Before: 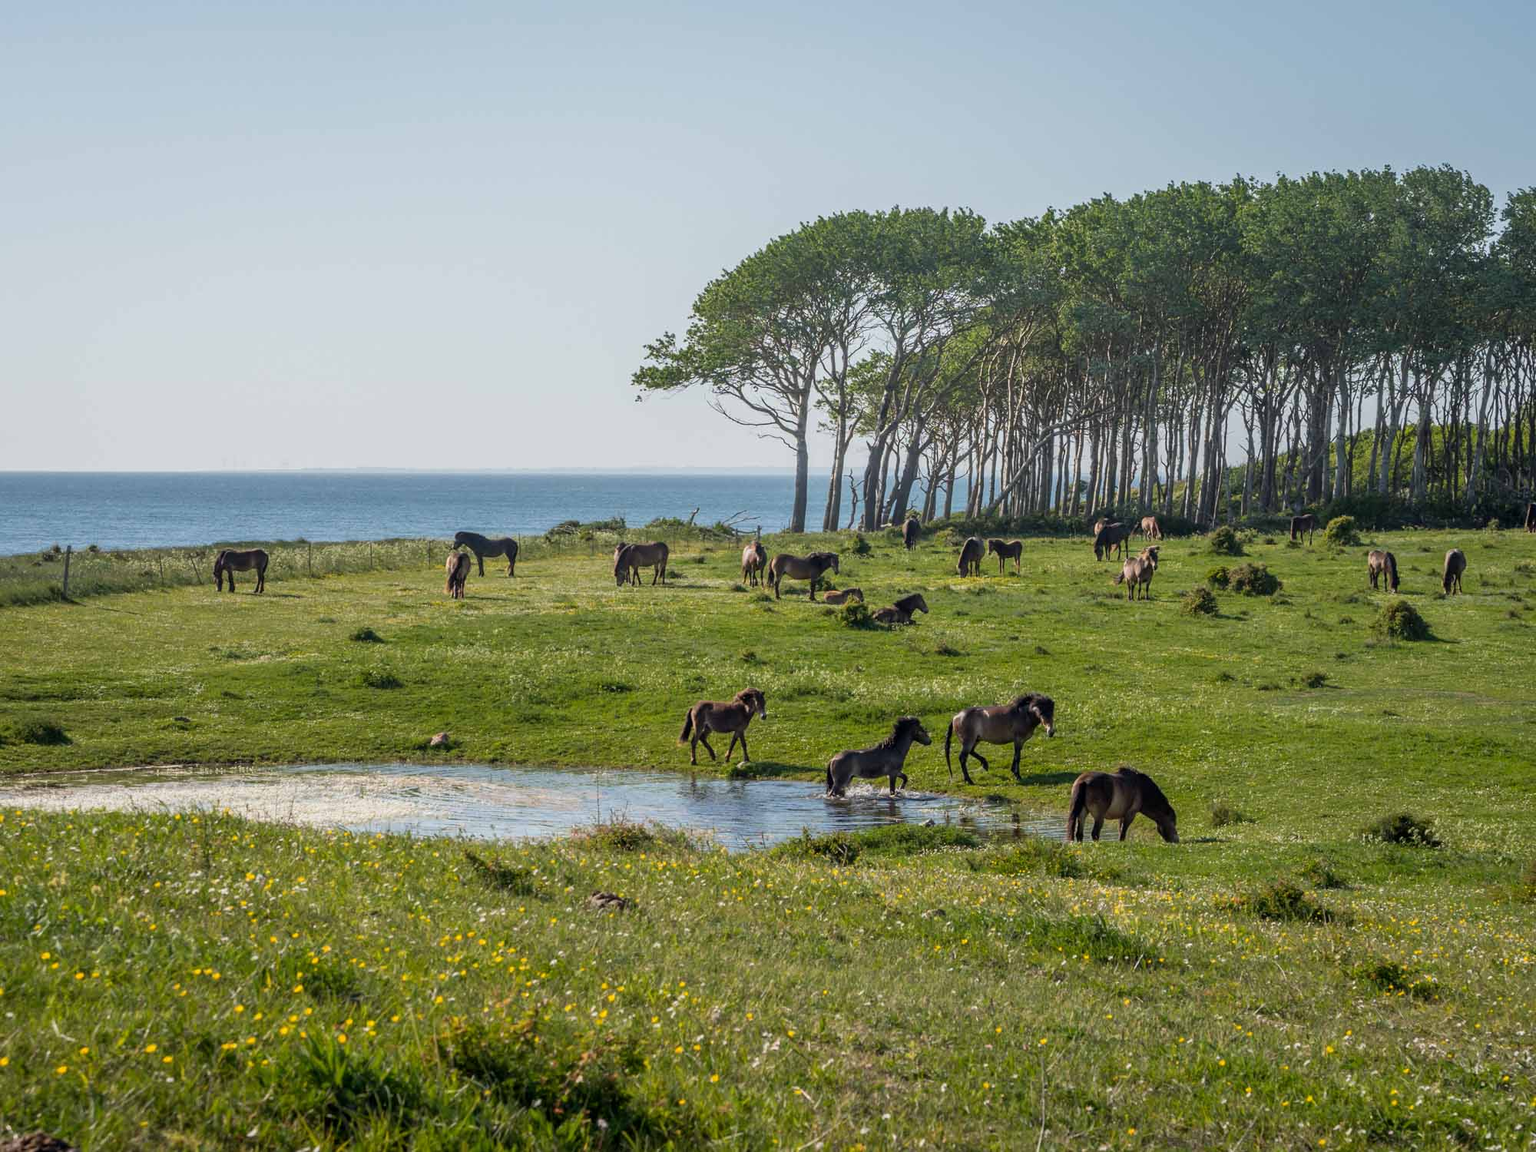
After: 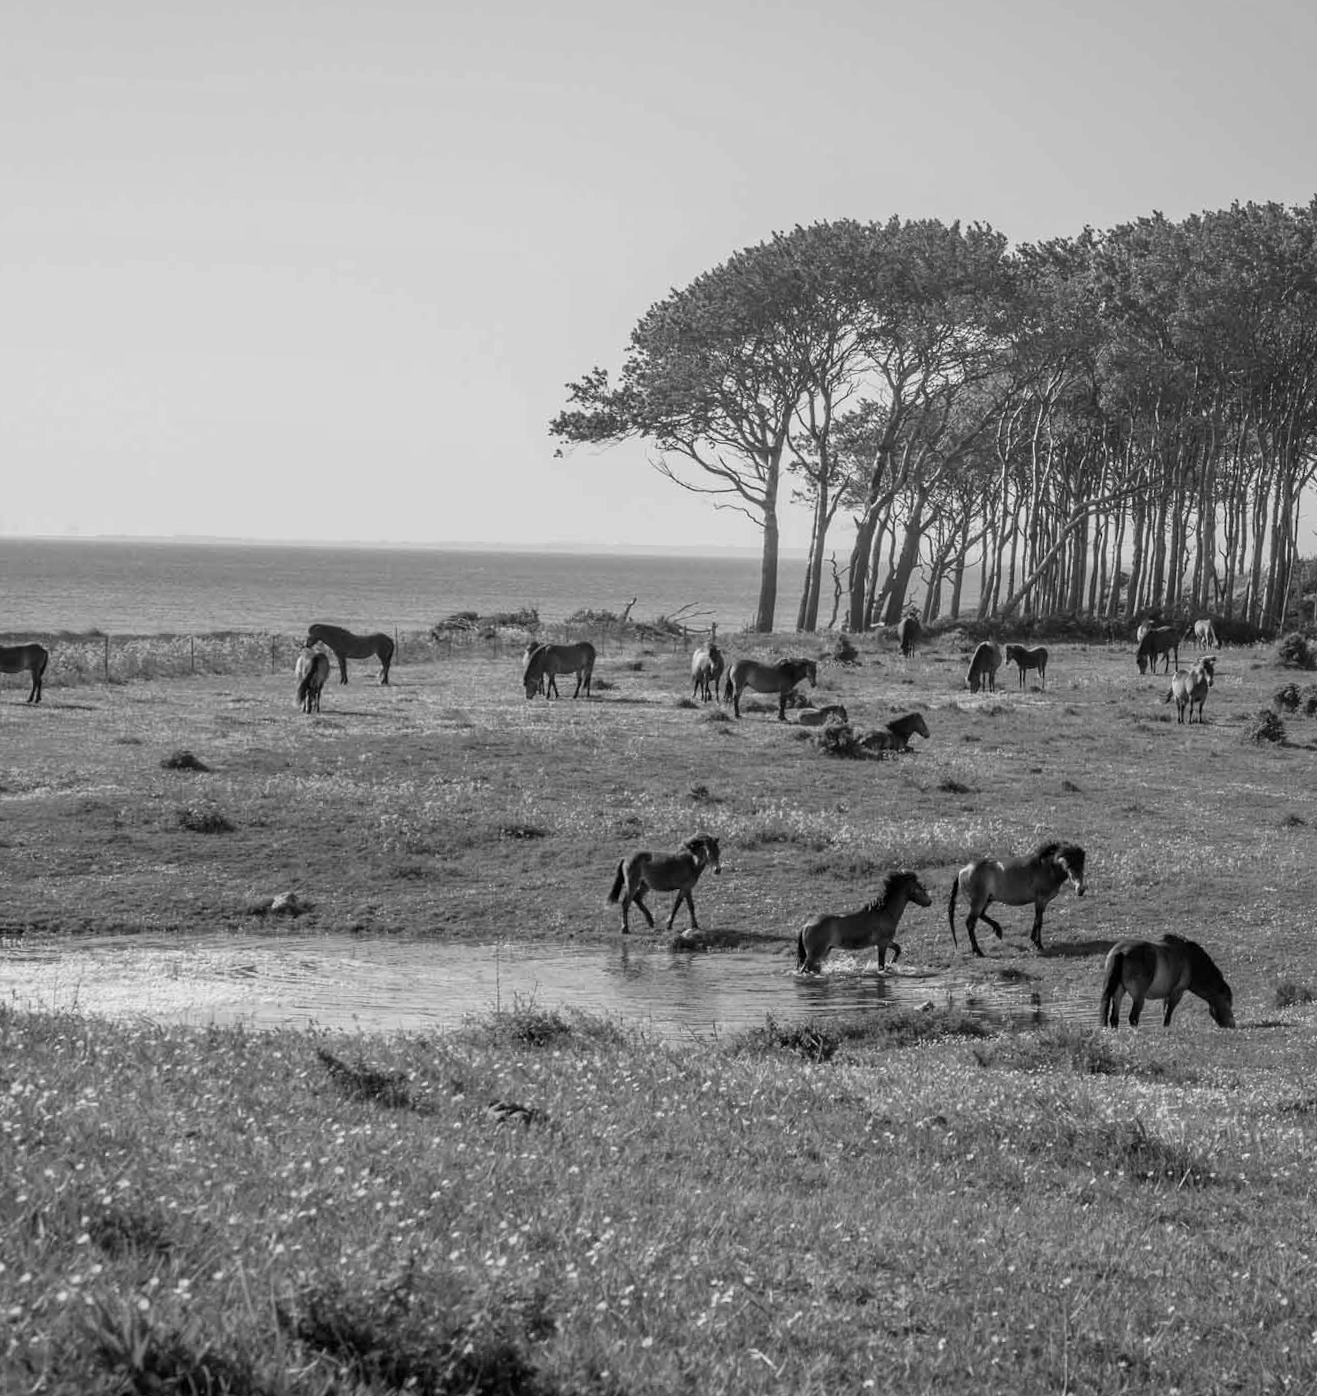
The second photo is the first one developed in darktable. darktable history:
monochrome: on, module defaults
crop: left 16.899%, right 16.556%
rotate and perspective: rotation 0.679°, lens shift (horizontal) 0.136, crop left 0.009, crop right 0.991, crop top 0.078, crop bottom 0.95
